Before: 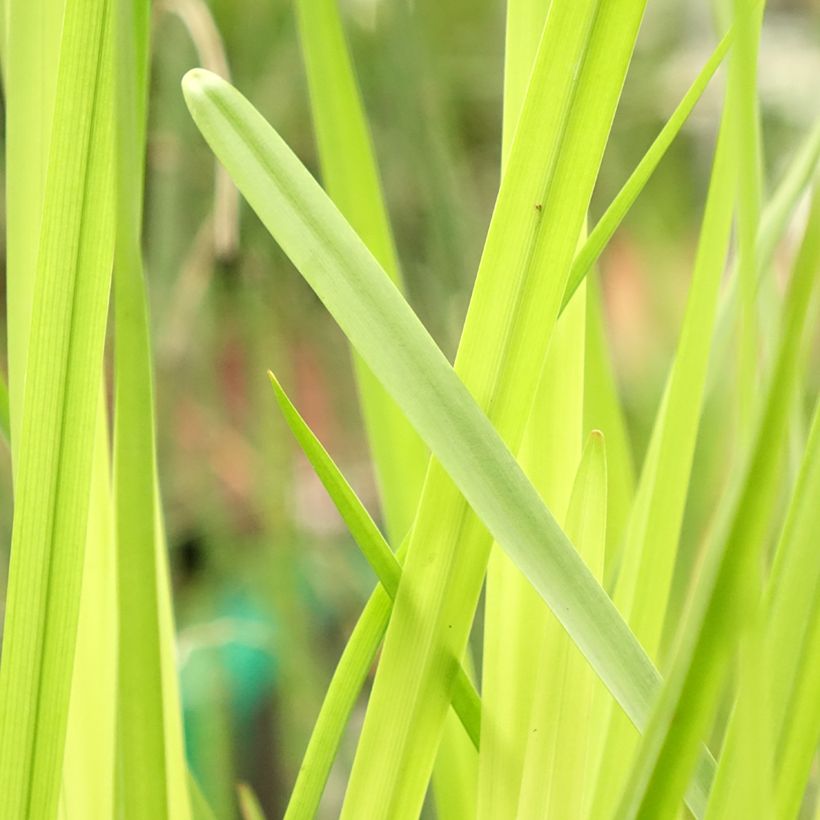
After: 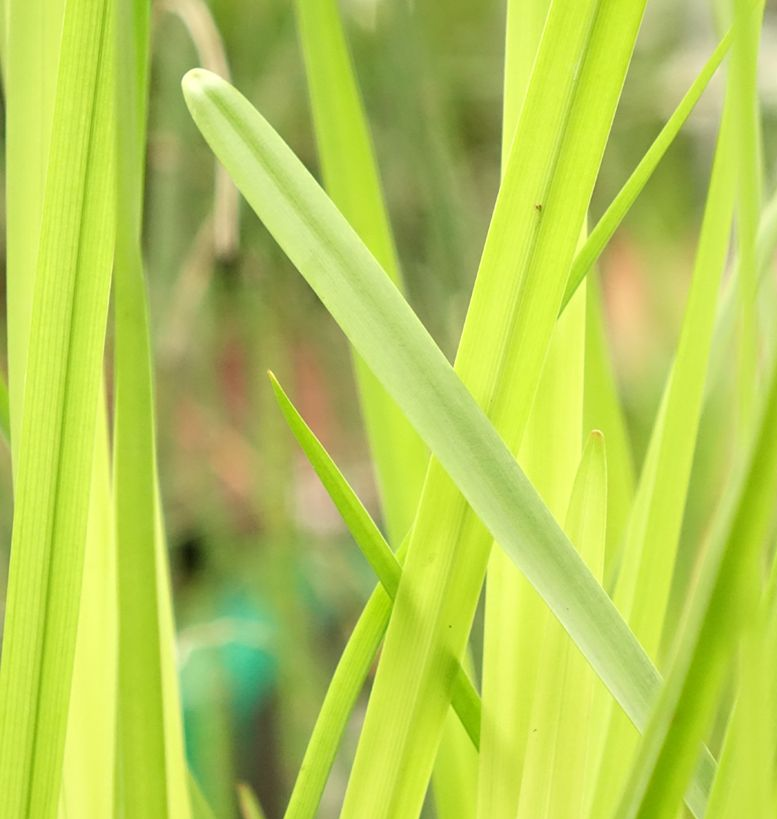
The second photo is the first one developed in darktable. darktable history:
crop and rotate: left 0%, right 5.212%
